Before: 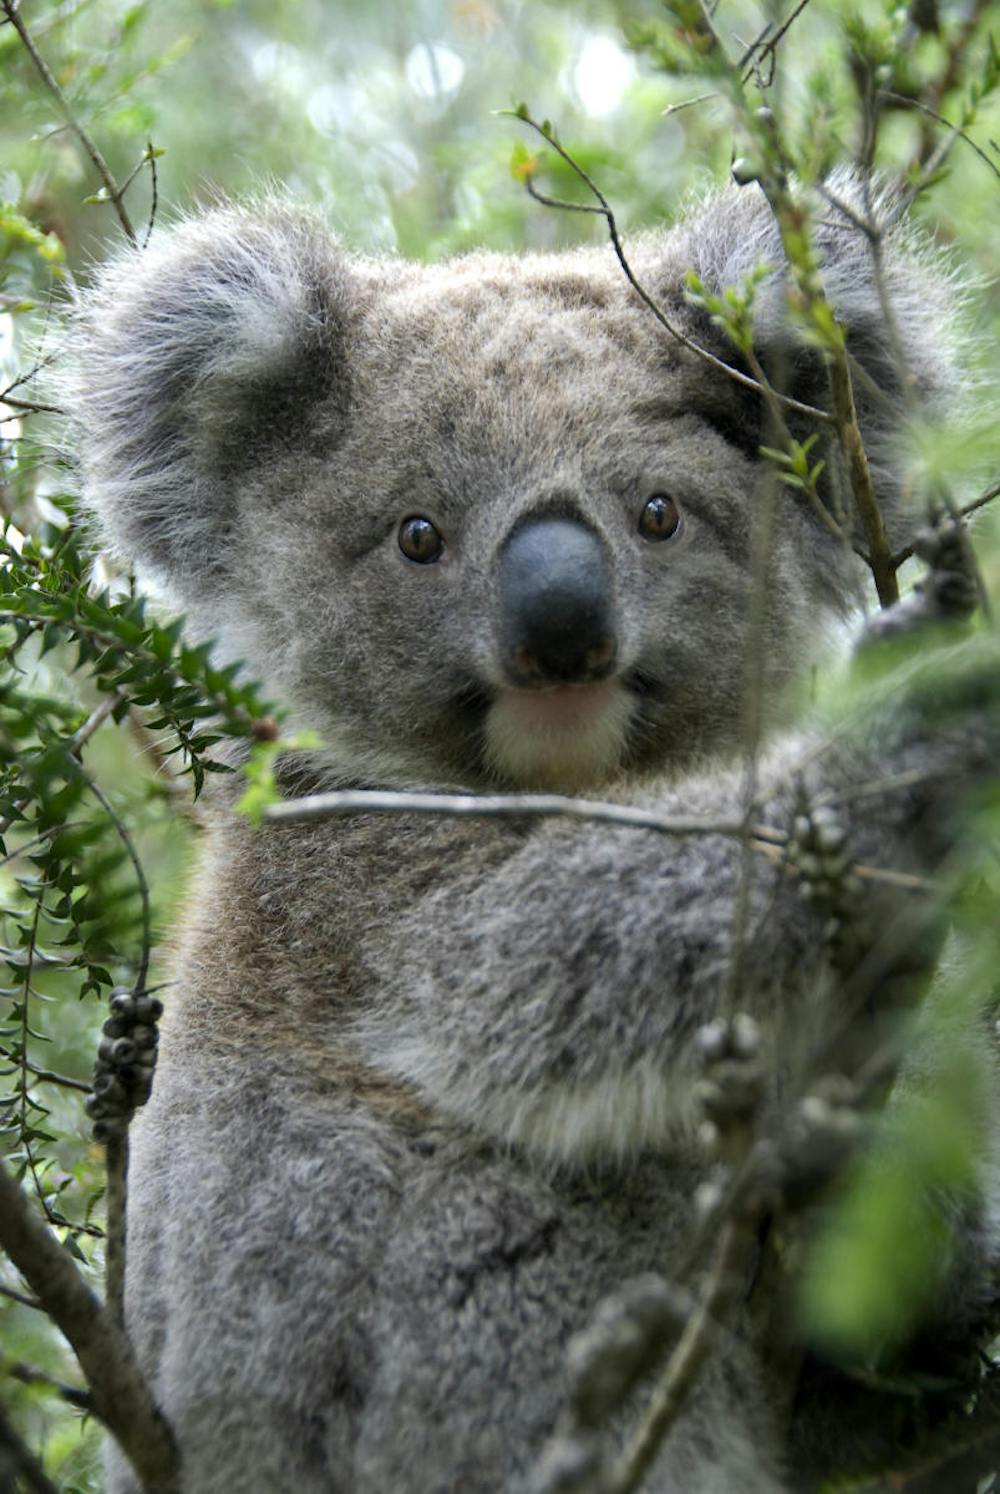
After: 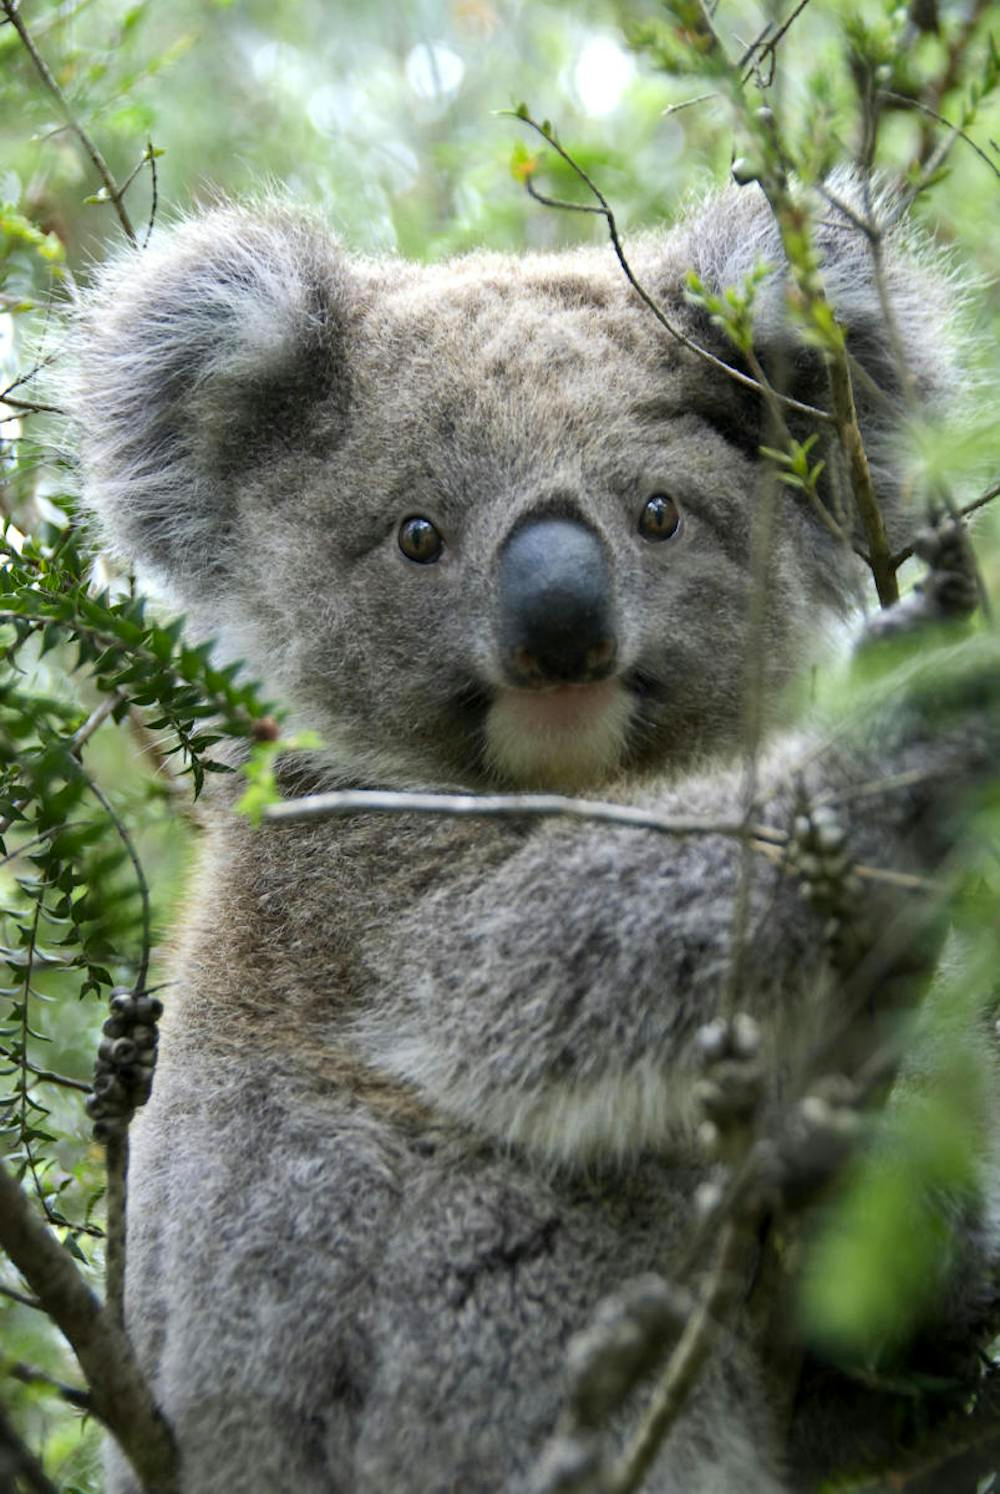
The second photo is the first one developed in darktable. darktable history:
contrast brightness saturation: contrast 0.097, brightness 0.032, saturation 0.094
